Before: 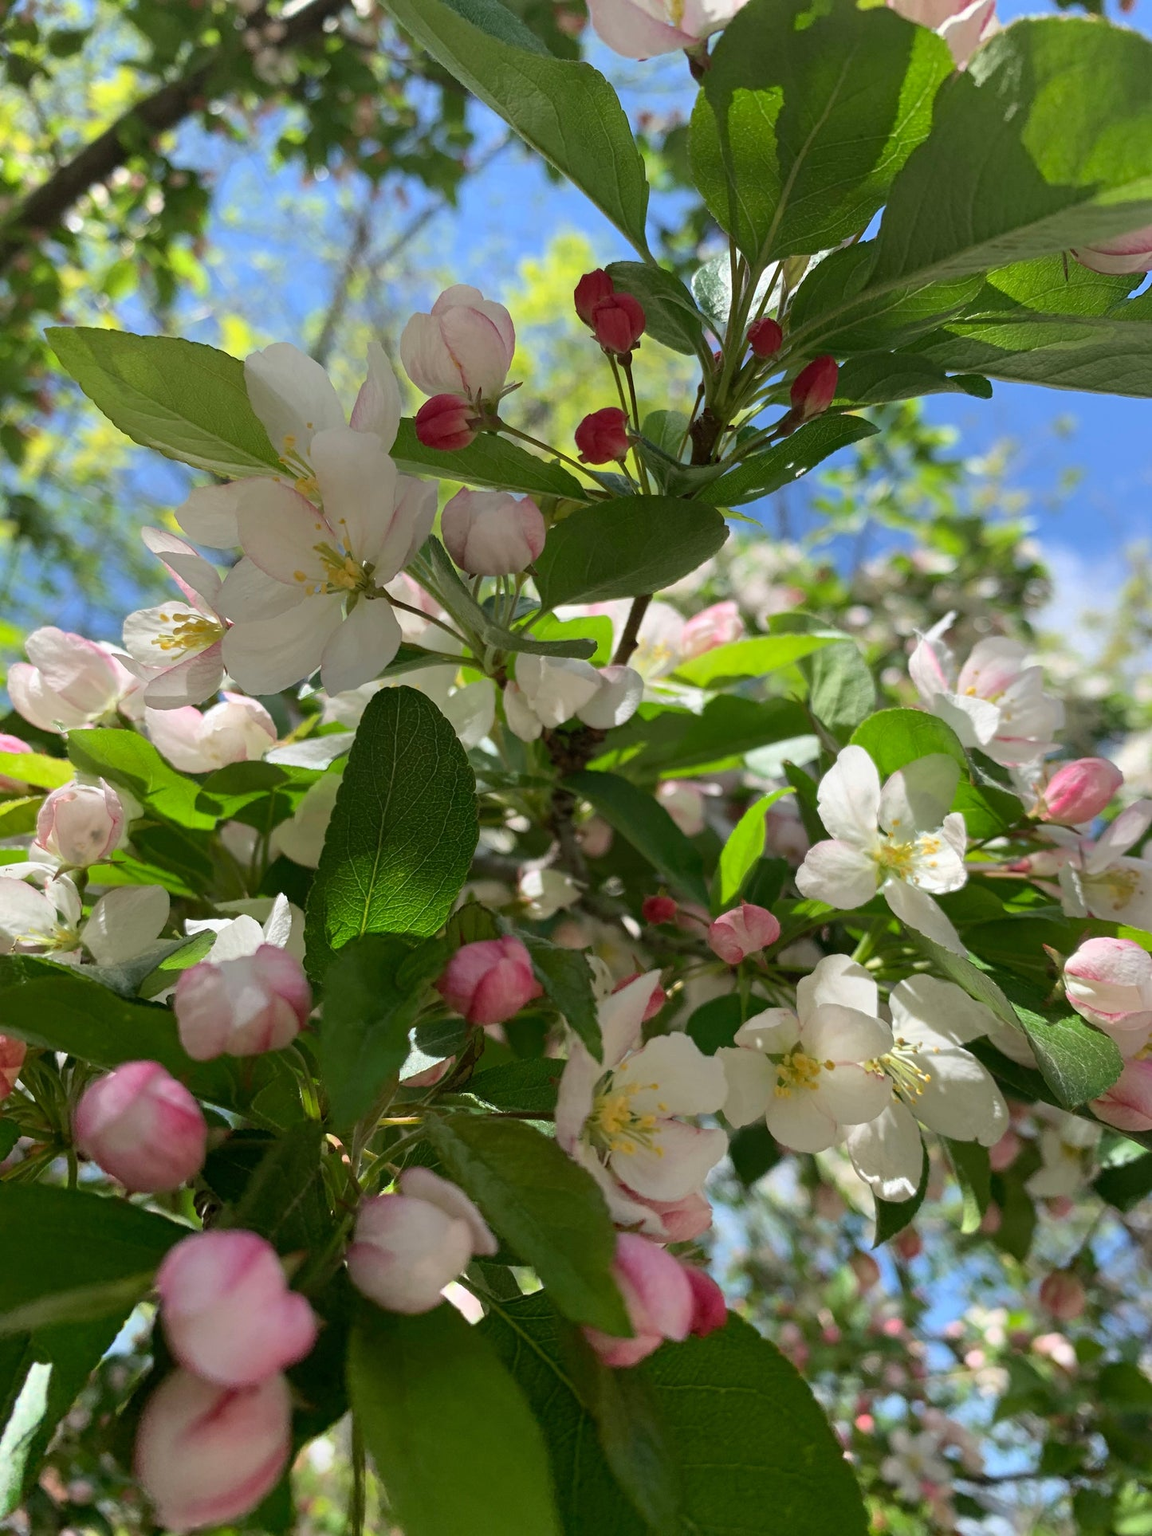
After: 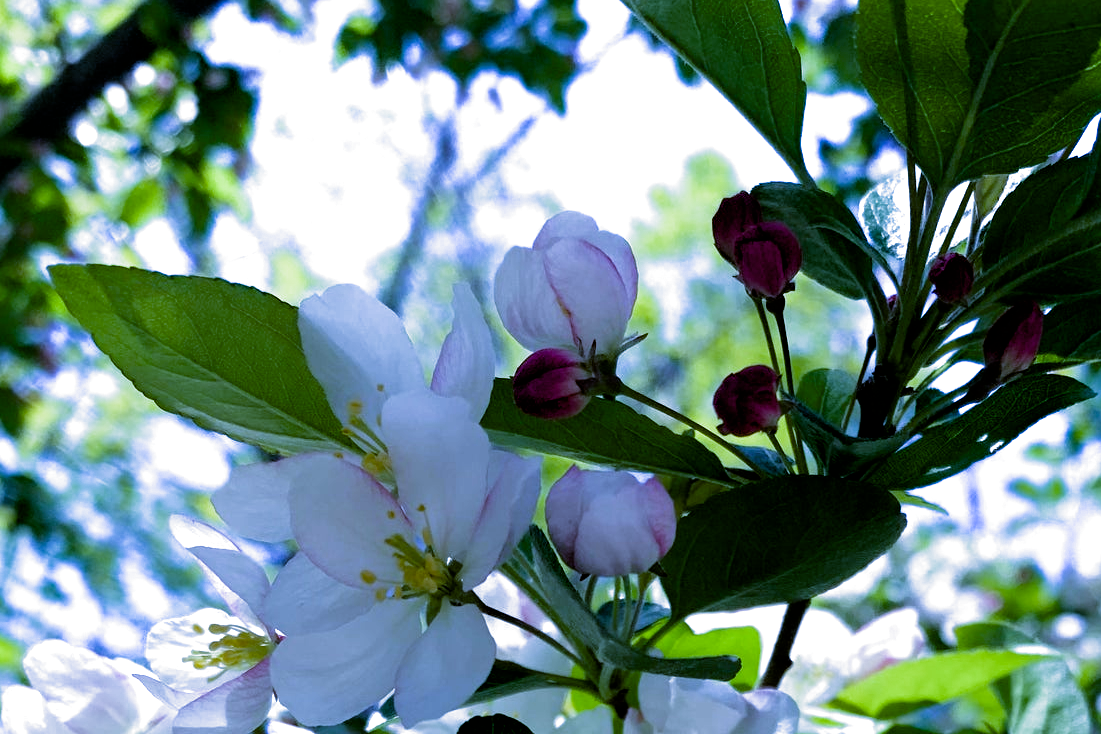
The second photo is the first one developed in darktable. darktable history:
color balance rgb: shadows lift › chroma 3%, shadows lift › hue 280.8°, power › hue 330°, highlights gain › chroma 3%, highlights gain › hue 75.6°, global offset › luminance -1%, perceptual saturation grading › global saturation 20%, perceptual saturation grading › highlights -25%, perceptual saturation grading › shadows 50%, global vibrance 20%
crop: left 0.579%, top 7.627%, right 23.167%, bottom 54.275%
filmic rgb: black relative exposure -8.2 EV, white relative exposure 2.2 EV, threshold 3 EV, hardness 7.11, latitude 75%, contrast 1.325, highlights saturation mix -2%, shadows ↔ highlights balance 30%, preserve chrominance RGB euclidean norm, color science v5 (2021), contrast in shadows safe, contrast in highlights safe, enable highlight reconstruction true
white balance: red 0.766, blue 1.537
